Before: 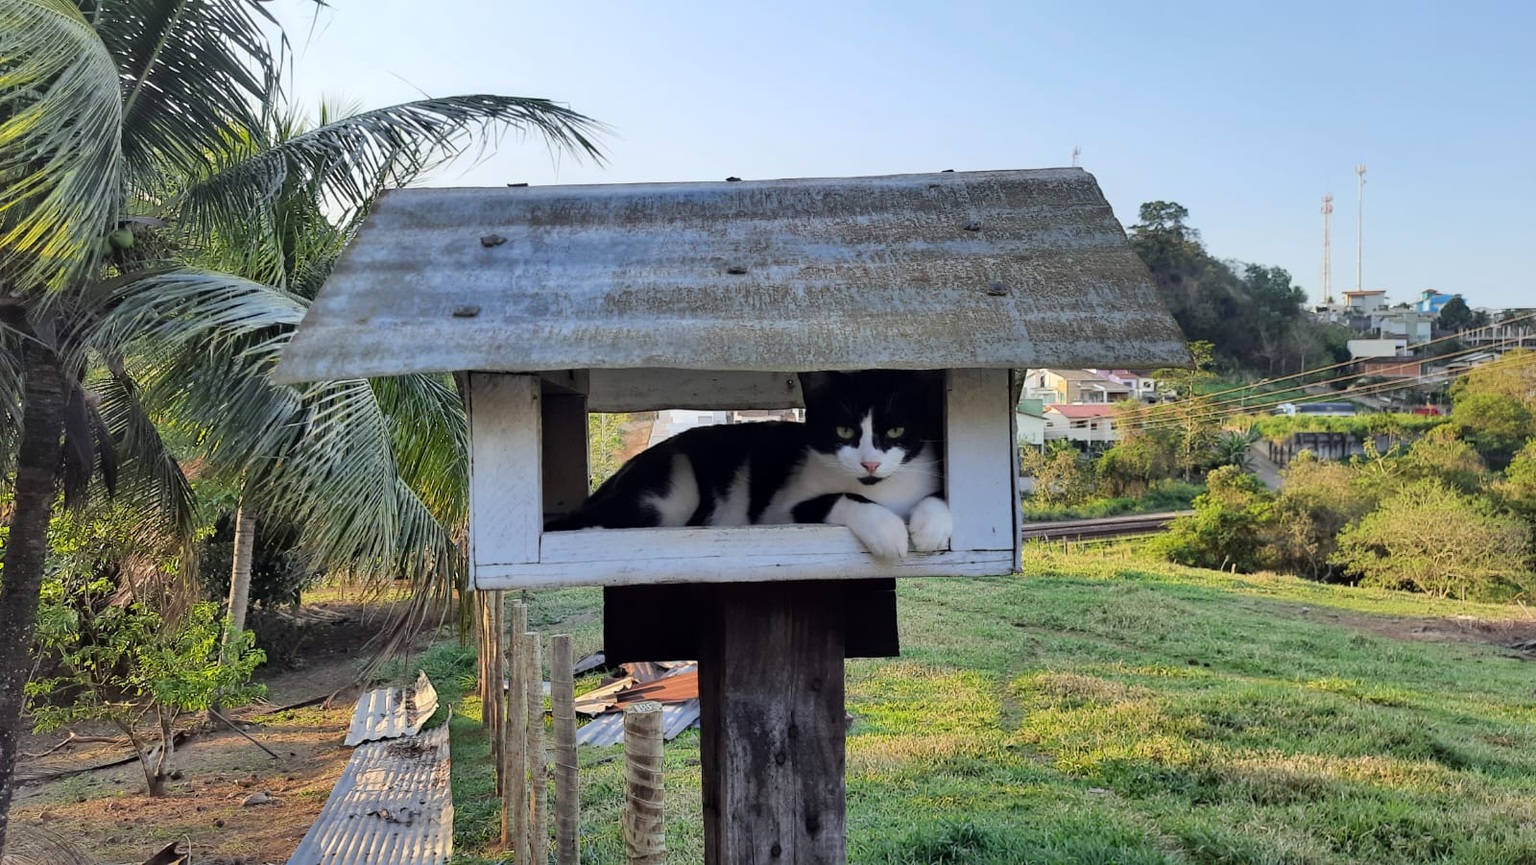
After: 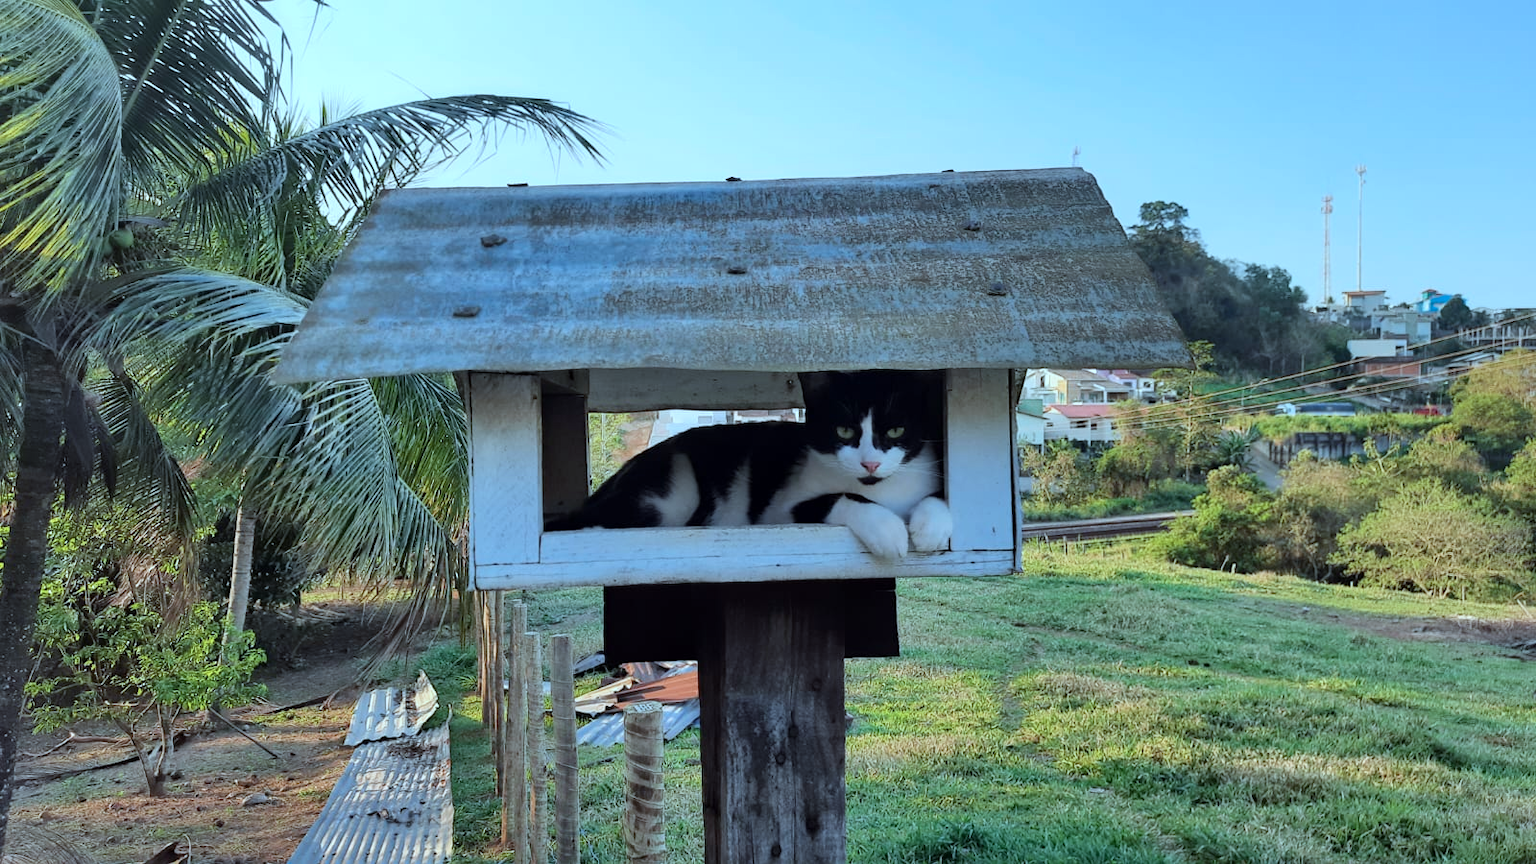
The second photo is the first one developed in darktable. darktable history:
color correction: highlights a* -10.71, highlights b* -19.43
